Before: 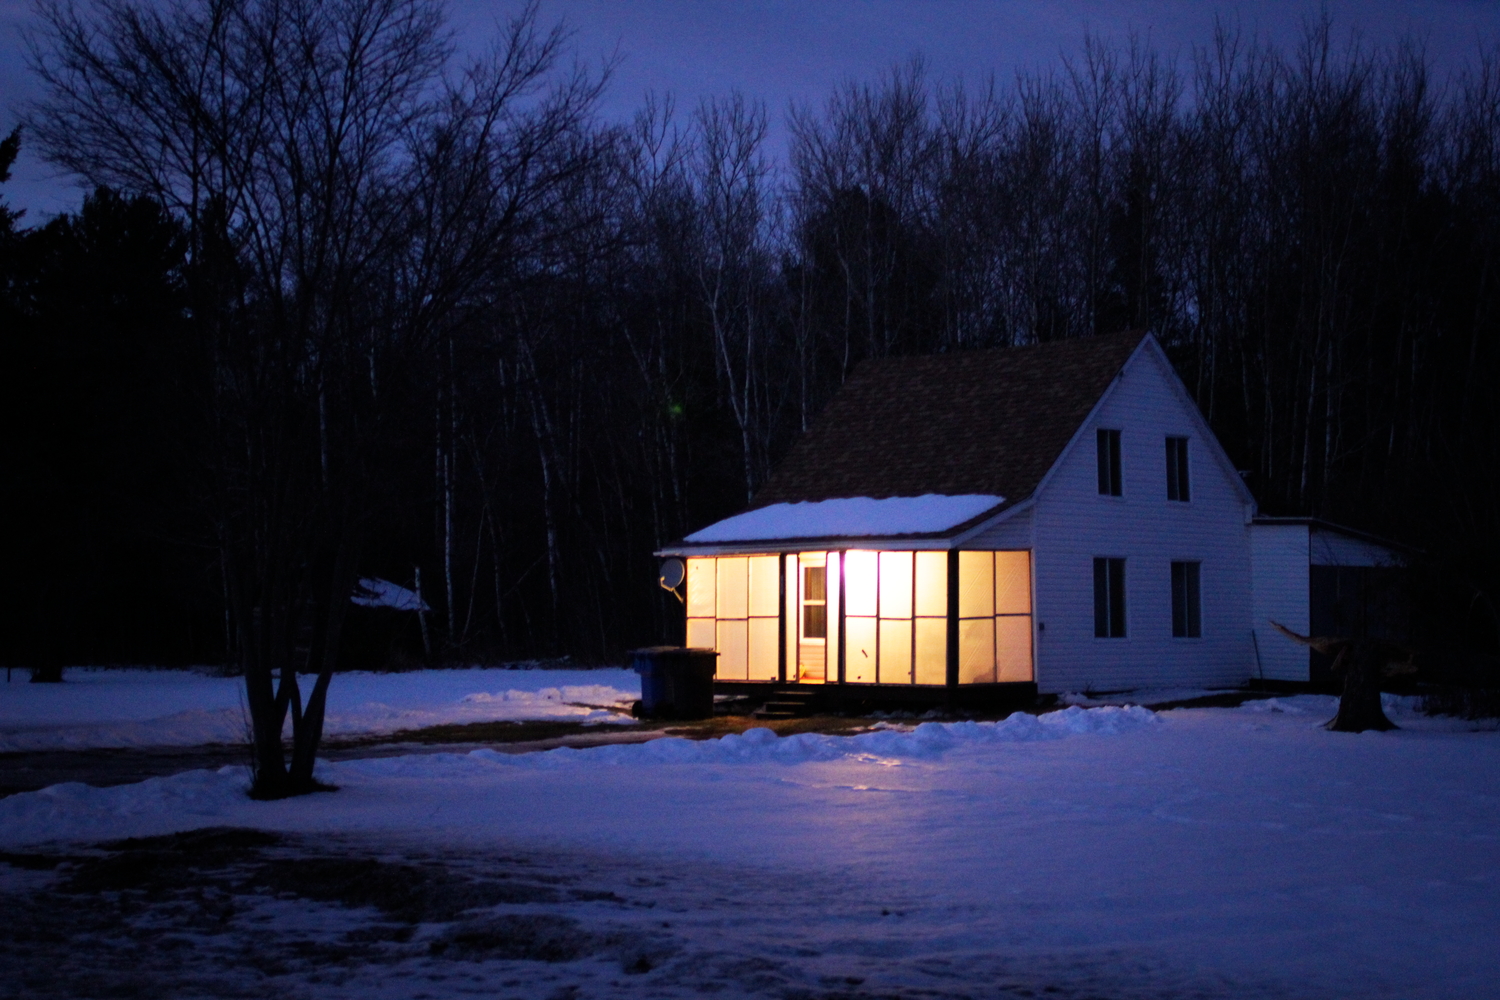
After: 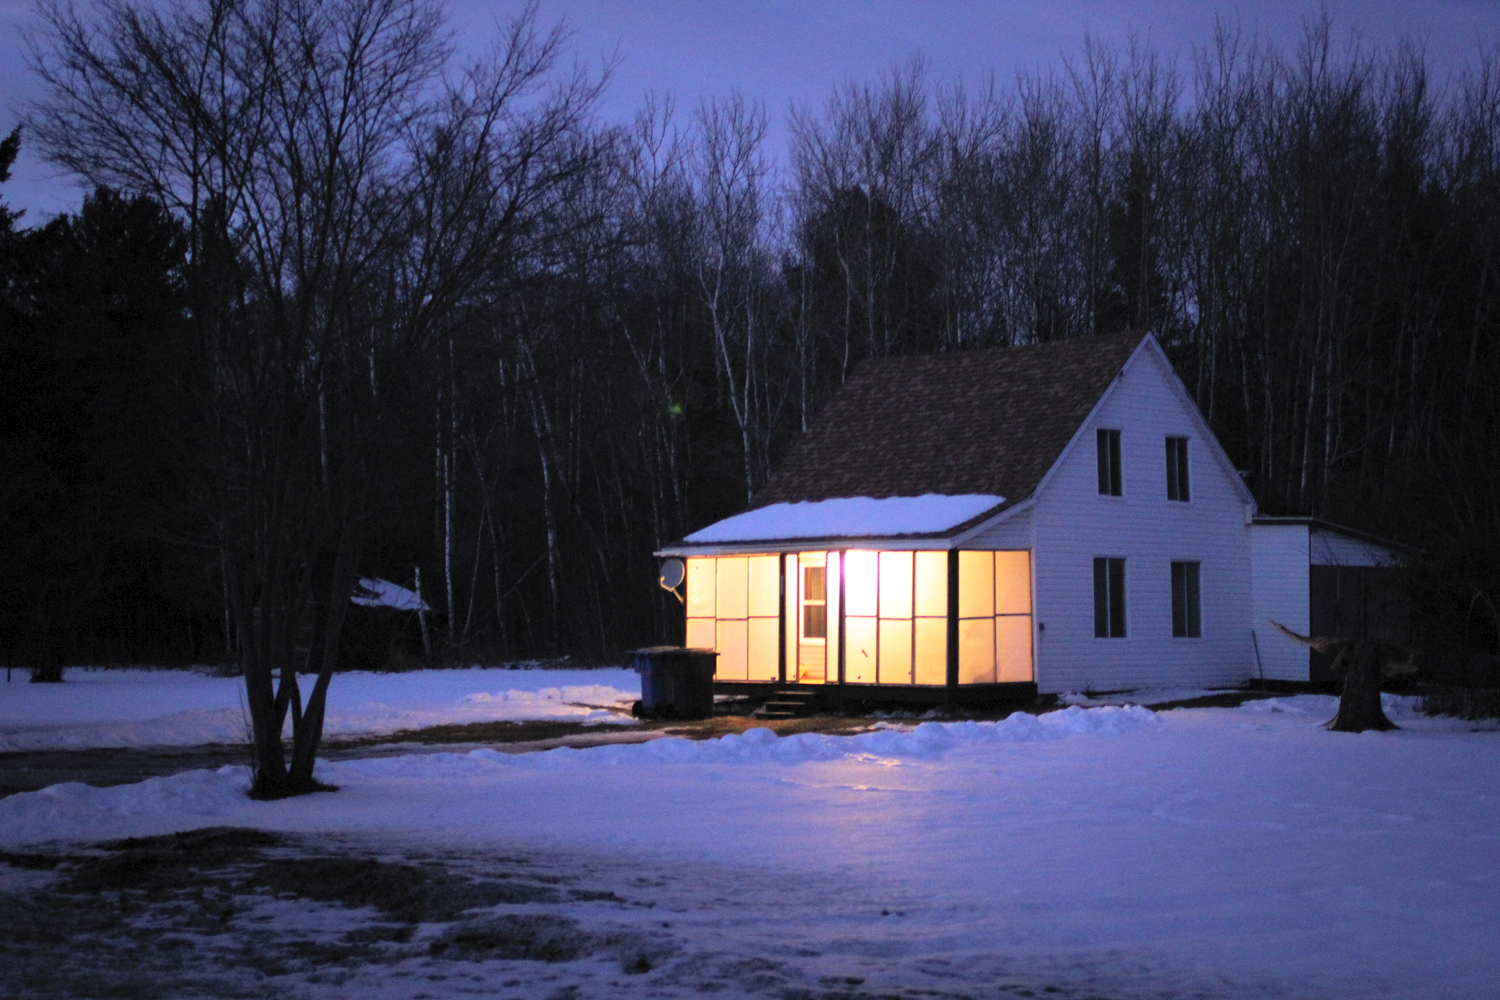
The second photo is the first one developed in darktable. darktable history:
contrast brightness saturation: brightness 0.28
white balance: emerald 1
